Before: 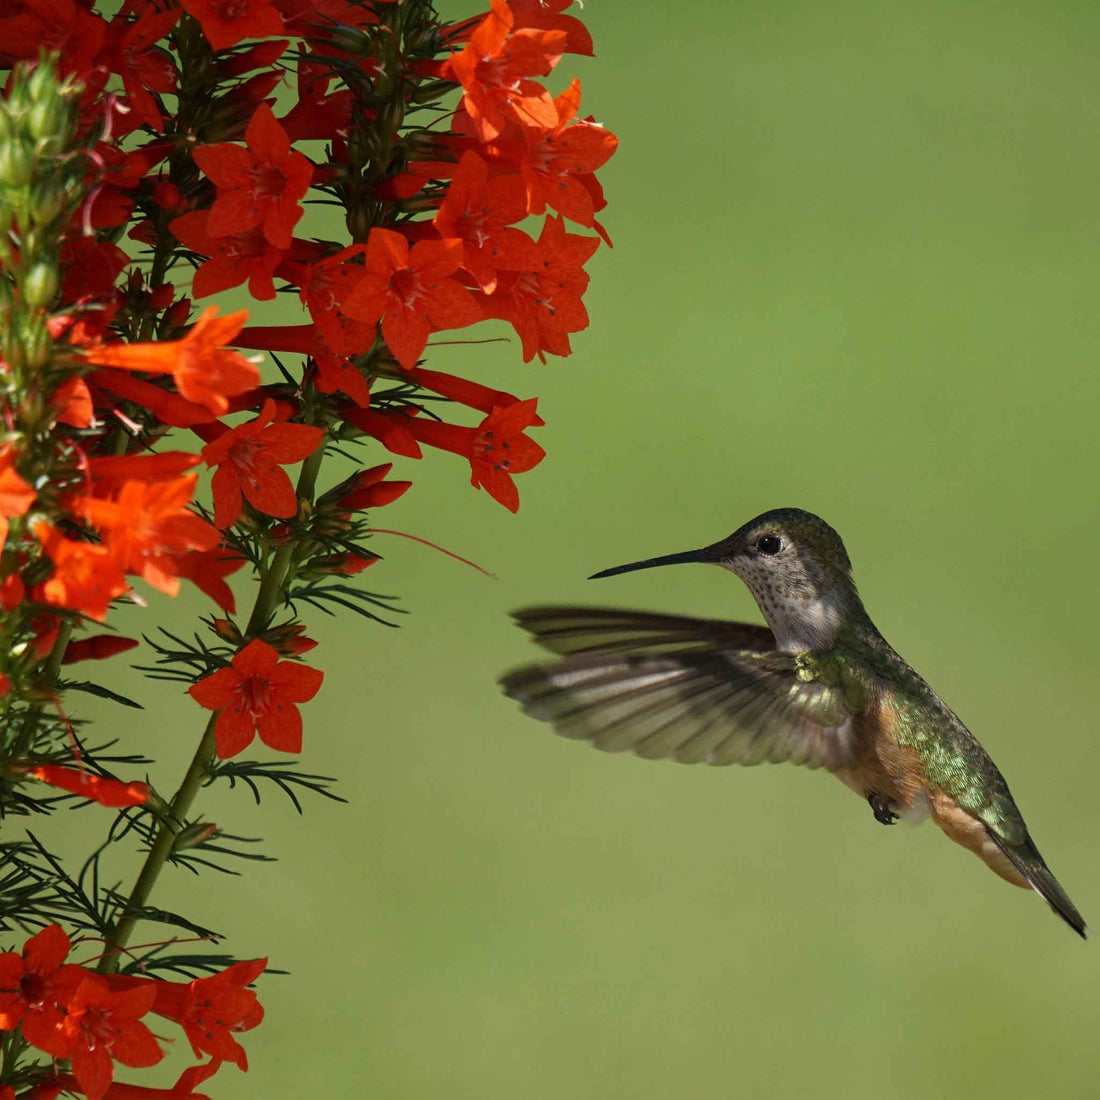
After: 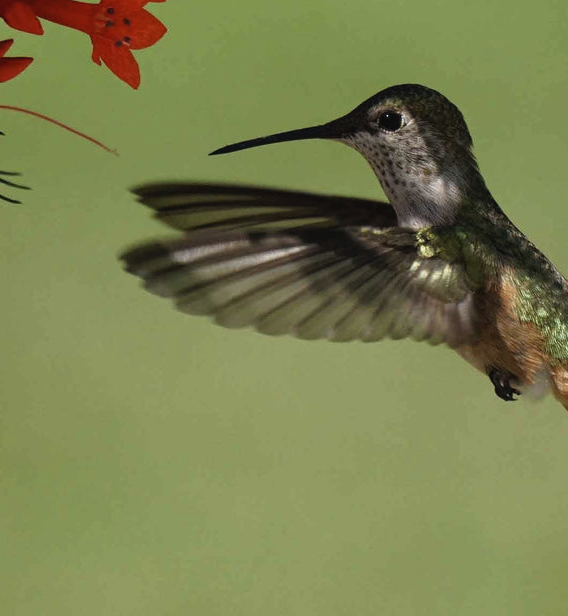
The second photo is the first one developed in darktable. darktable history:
filmic rgb: black relative exposure -8.01 EV, white relative exposure 2.46 EV, threshold 2.99 EV, hardness 6.35, enable highlight reconstruction true
contrast brightness saturation: contrast -0.076, brightness -0.031, saturation -0.111
crop: left 34.484%, top 38.596%, right 13.873%, bottom 5.331%
